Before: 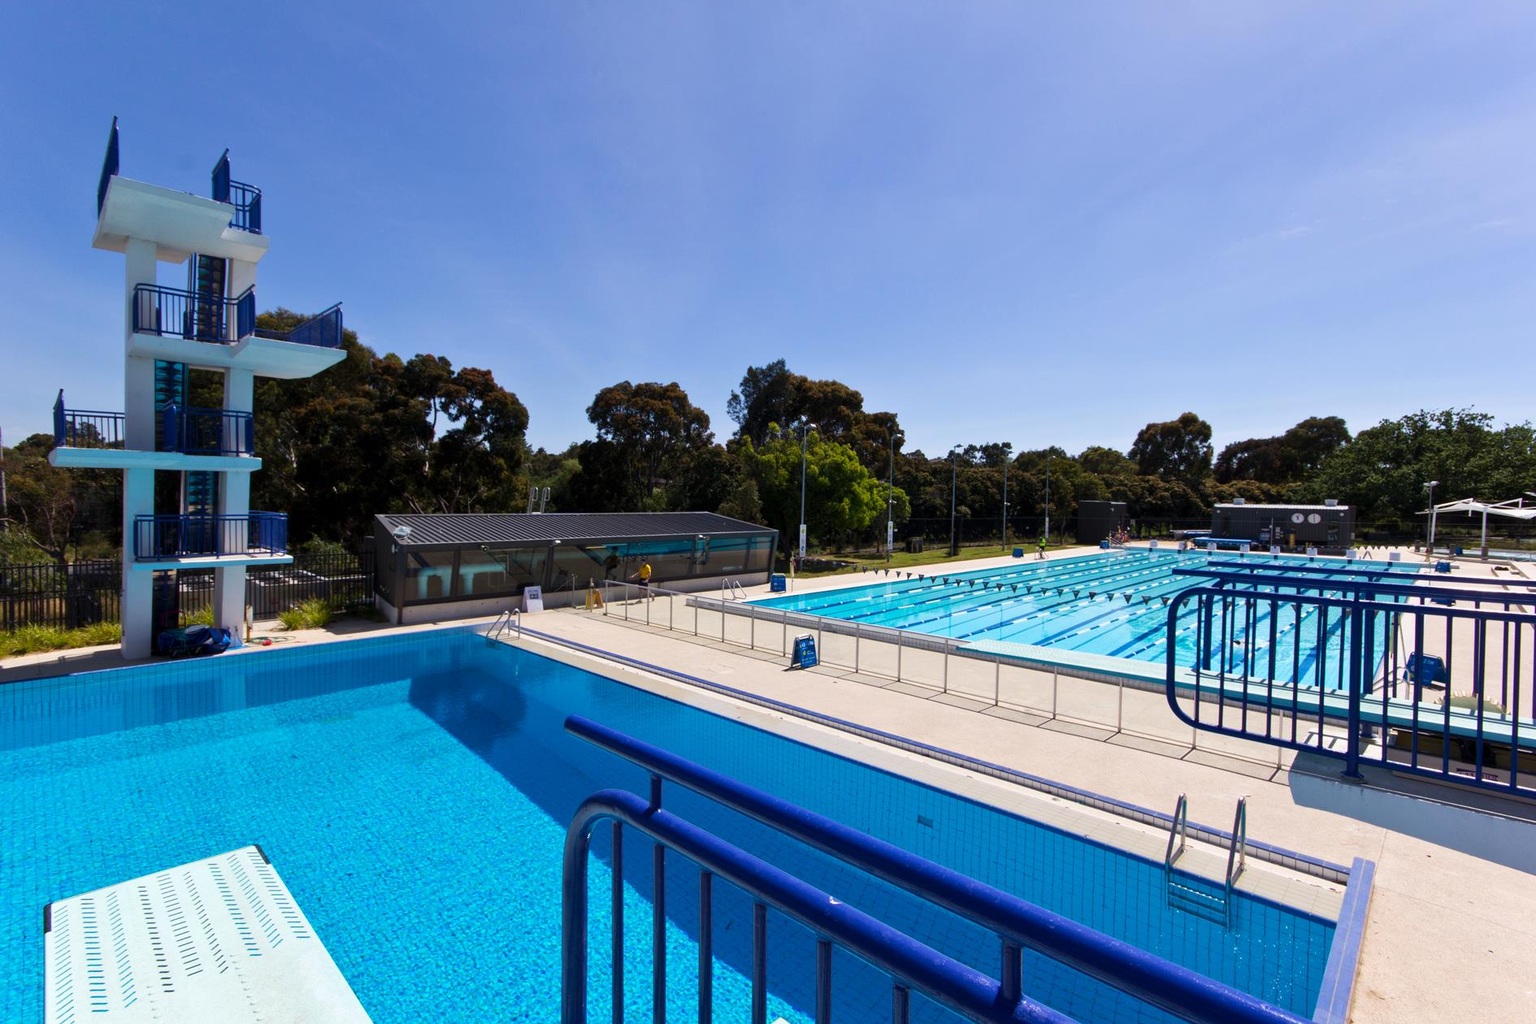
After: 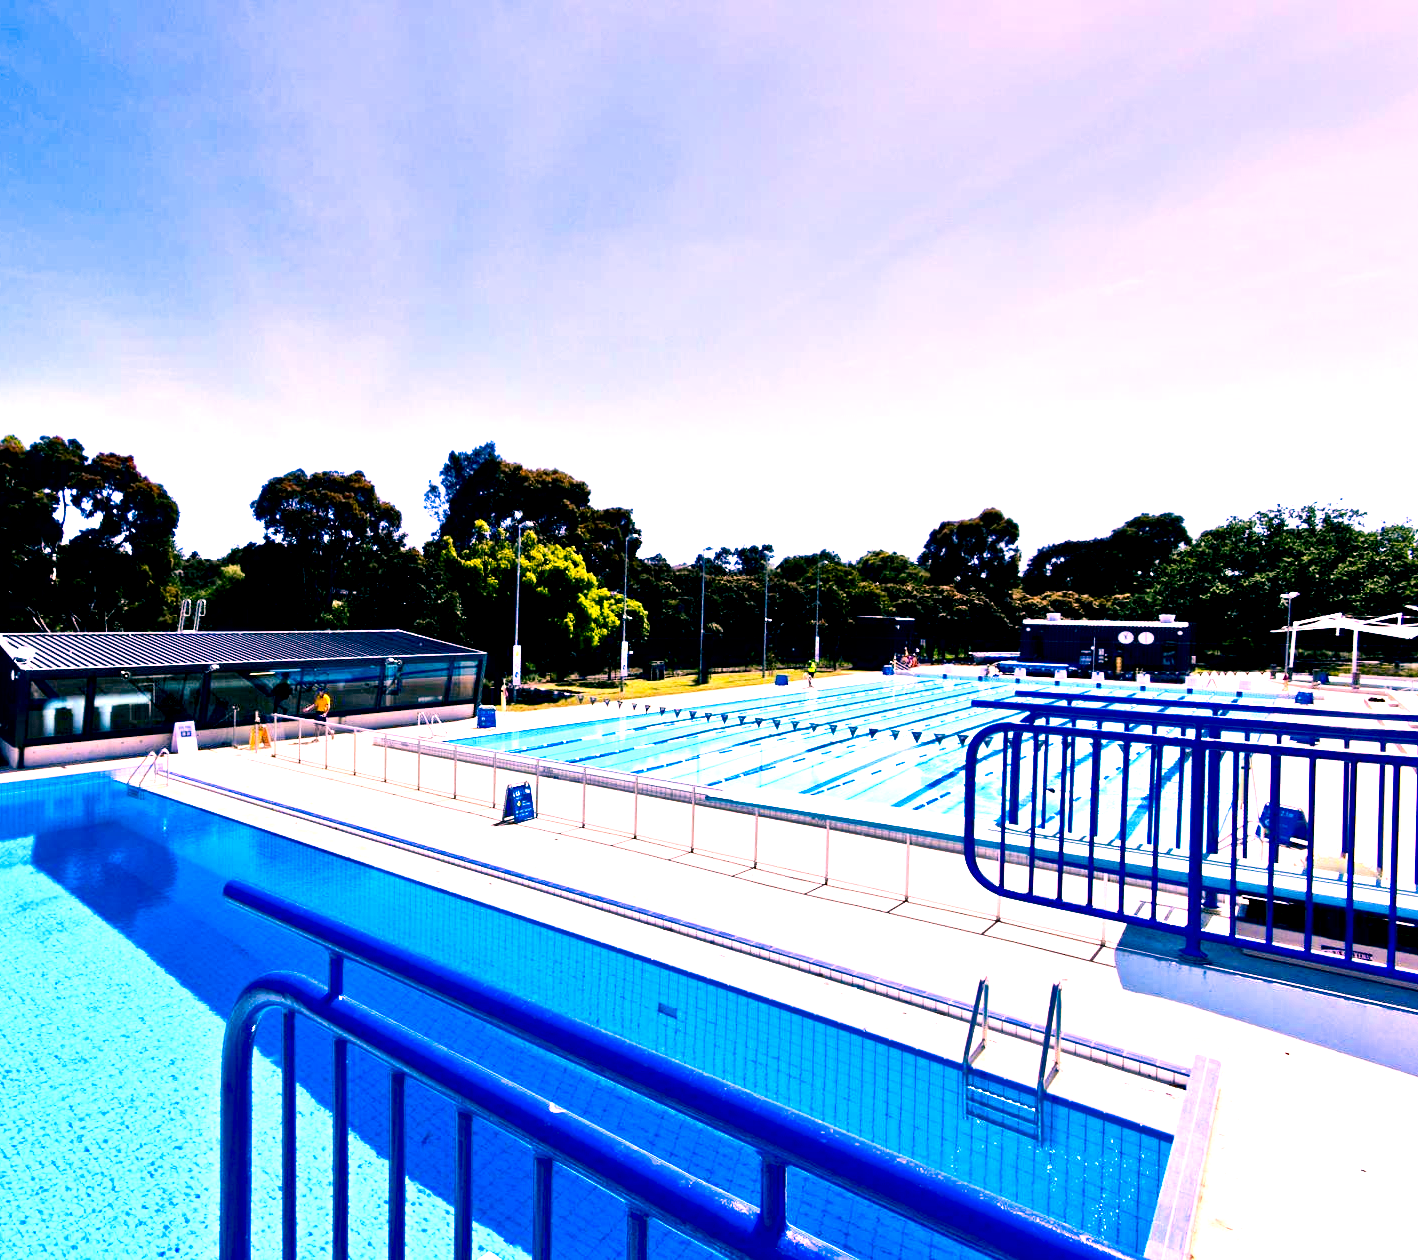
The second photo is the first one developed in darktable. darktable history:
color correction: highlights a* 17.39, highlights b* 0.267, shadows a* -14.93, shadows b* -14.46, saturation 1.49
exposure: black level correction 0.007, exposure 0.159 EV, compensate highlight preservation false
crop and rotate: left 24.95%
tone equalizer: -7 EV 0.143 EV, -6 EV 0.603 EV, -5 EV 1.16 EV, -4 EV 1.3 EV, -3 EV 1.17 EV, -2 EV 0.6 EV, -1 EV 0.155 EV, mask exposure compensation -0.501 EV
local contrast: highlights 212%, shadows 140%, detail 138%, midtone range 0.258
contrast brightness saturation: contrast 0.381, brightness 0.102
haze removal: compatibility mode true, adaptive false
